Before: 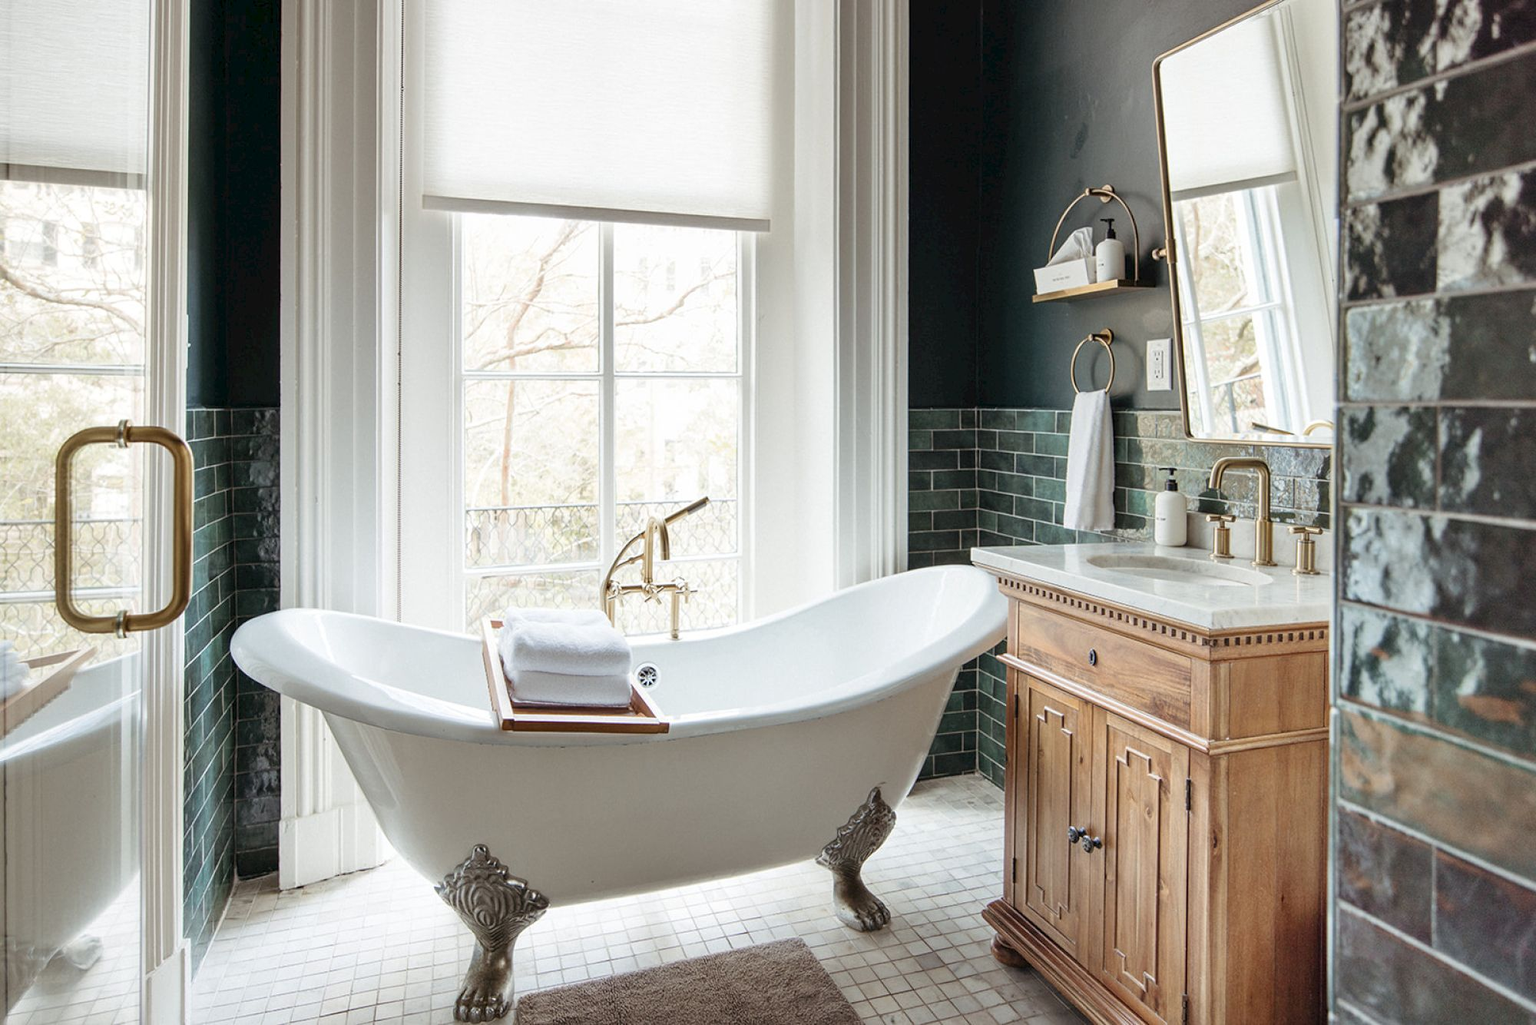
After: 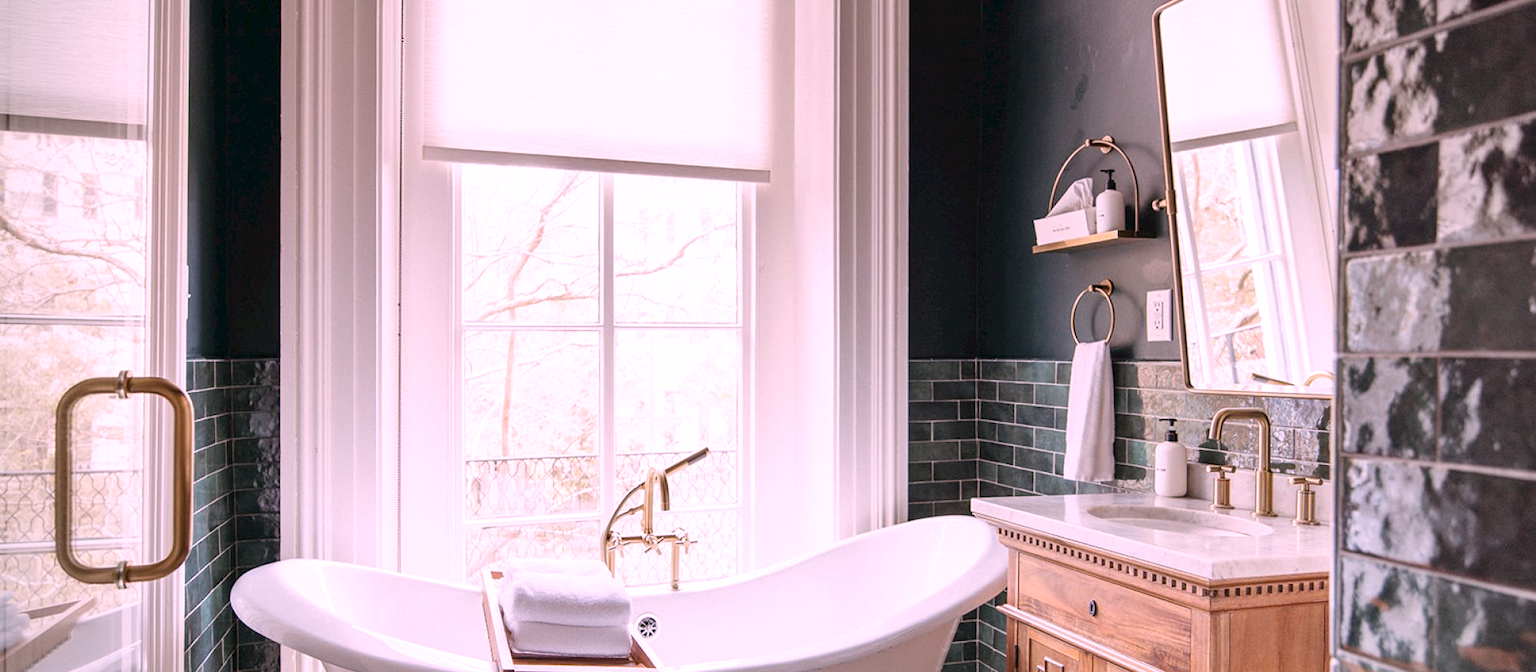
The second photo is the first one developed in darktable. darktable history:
rgb levels: preserve colors max RGB
crop and rotate: top 4.848%, bottom 29.503%
vignetting: on, module defaults
white balance: red 1.188, blue 1.11
